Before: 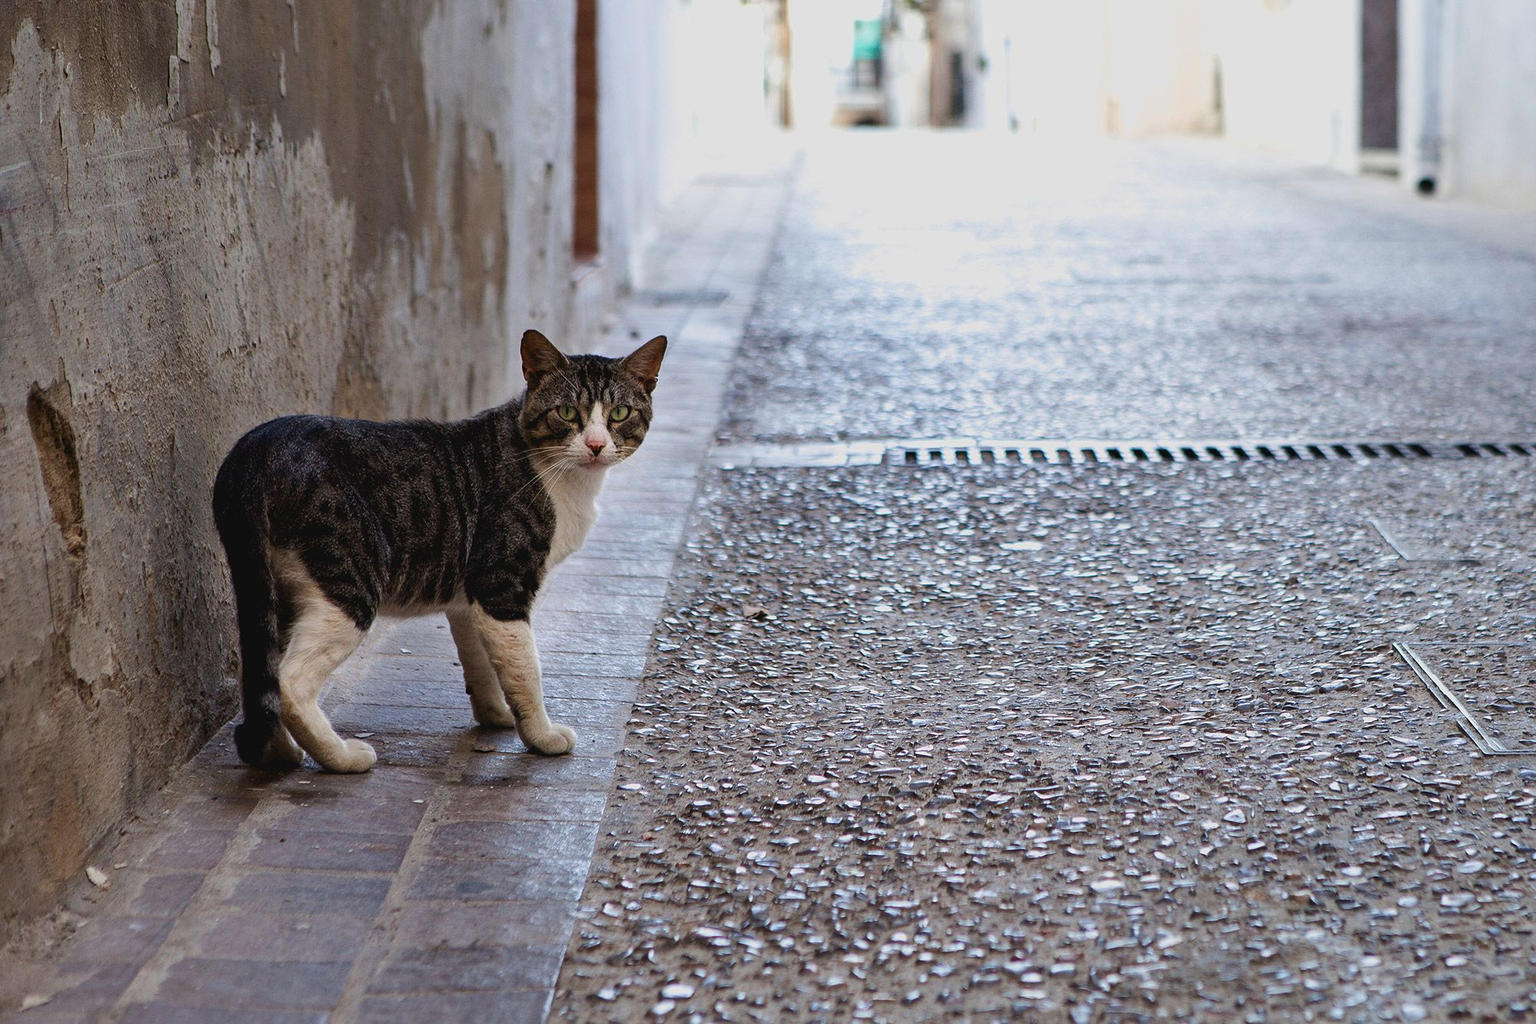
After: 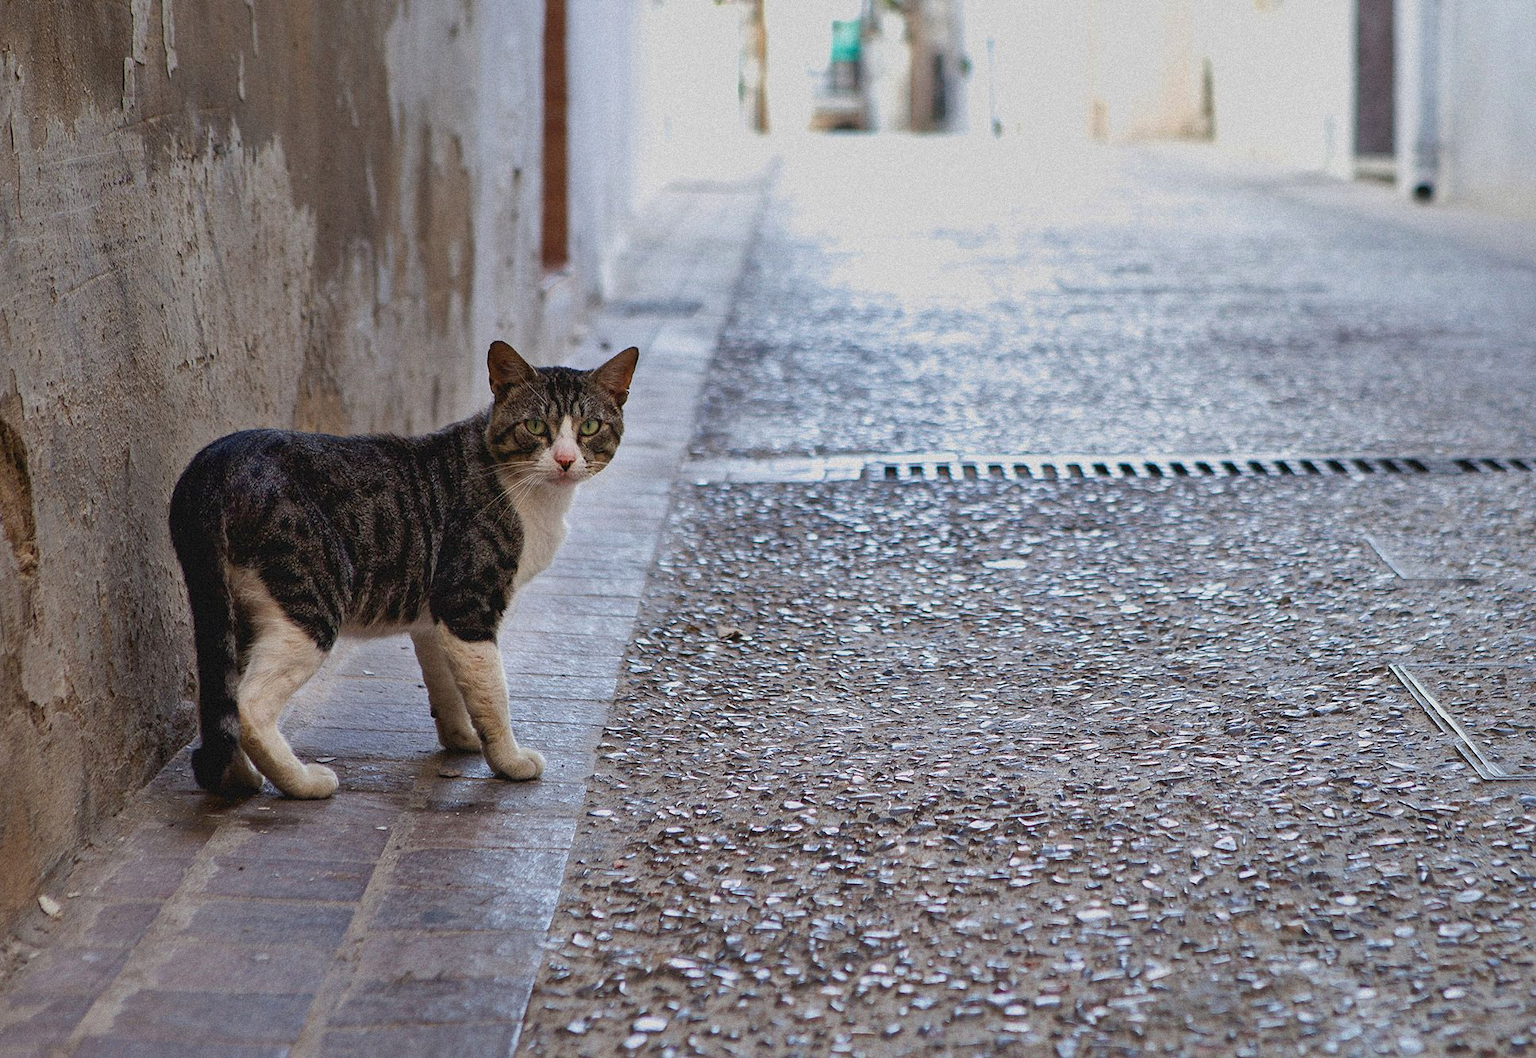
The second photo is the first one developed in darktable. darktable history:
crop and rotate: left 3.238%
shadows and highlights: on, module defaults
grain: mid-tones bias 0%
